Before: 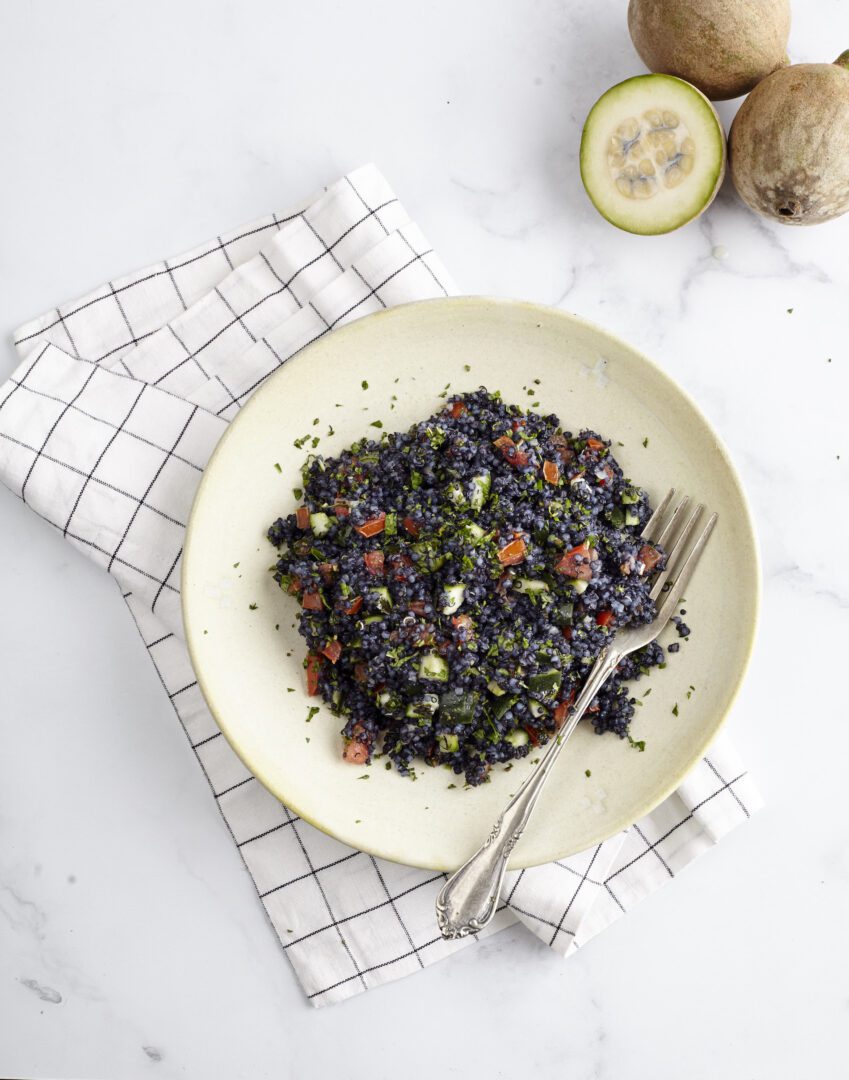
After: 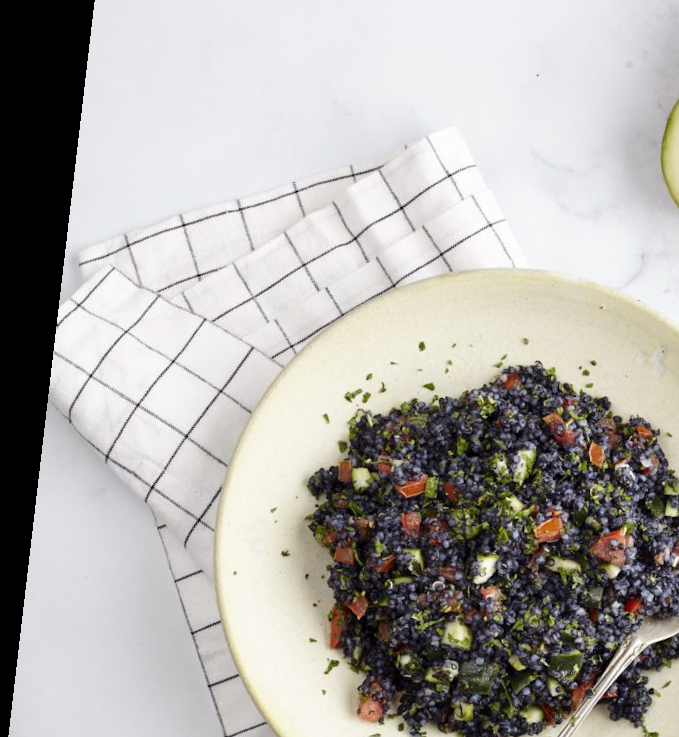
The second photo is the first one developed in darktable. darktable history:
crop and rotate: angle -6.69°, left 2.199%, top 6.79%, right 27.656%, bottom 30.266%
